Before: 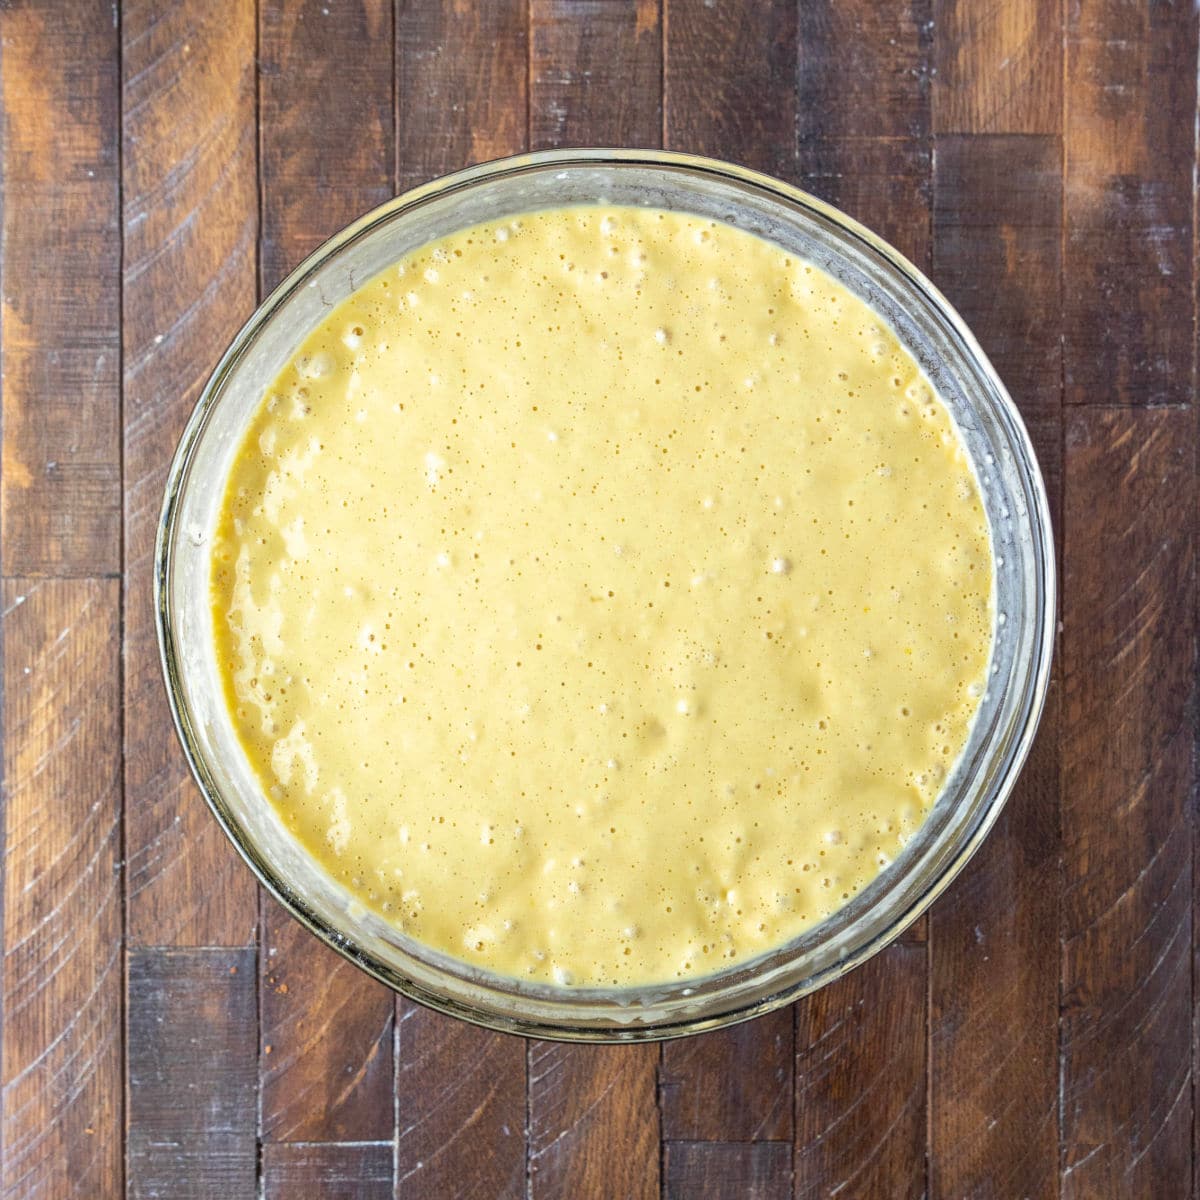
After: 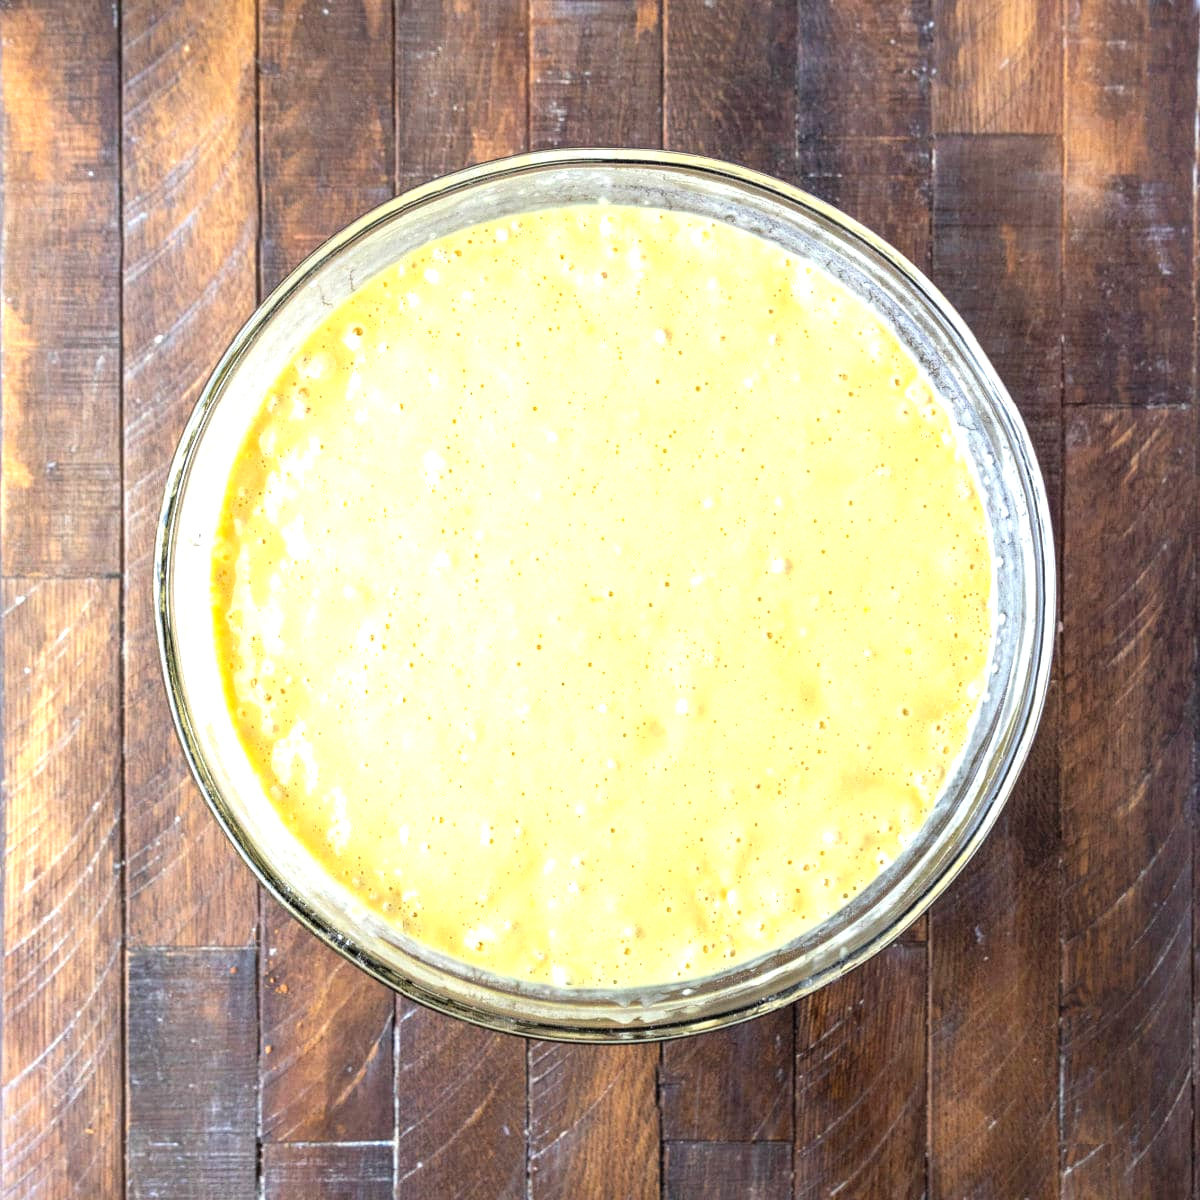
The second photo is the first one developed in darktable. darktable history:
tone equalizer: -8 EV -0.732 EV, -7 EV -0.672 EV, -6 EV -0.624 EV, -5 EV -0.425 EV, -3 EV 0.395 EV, -2 EV 0.6 EV, -1 EV 0.687 EV, +0 EV 0.761 EV
